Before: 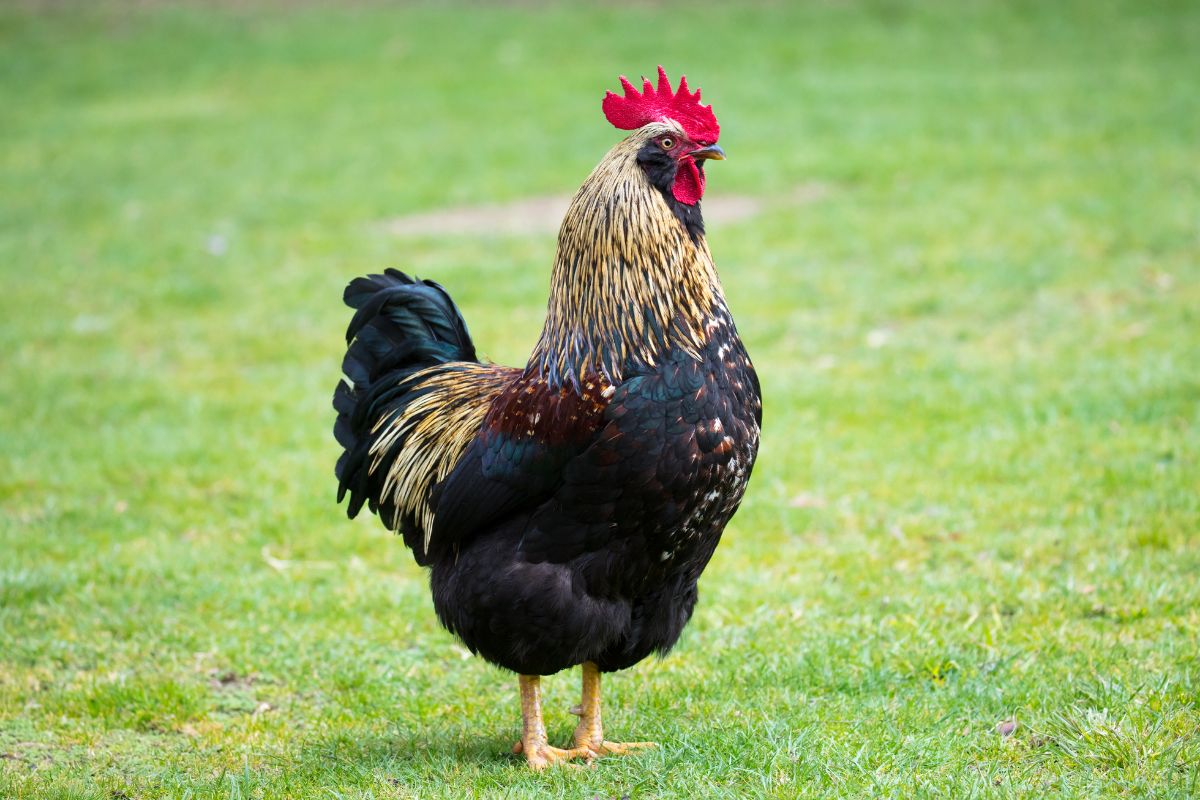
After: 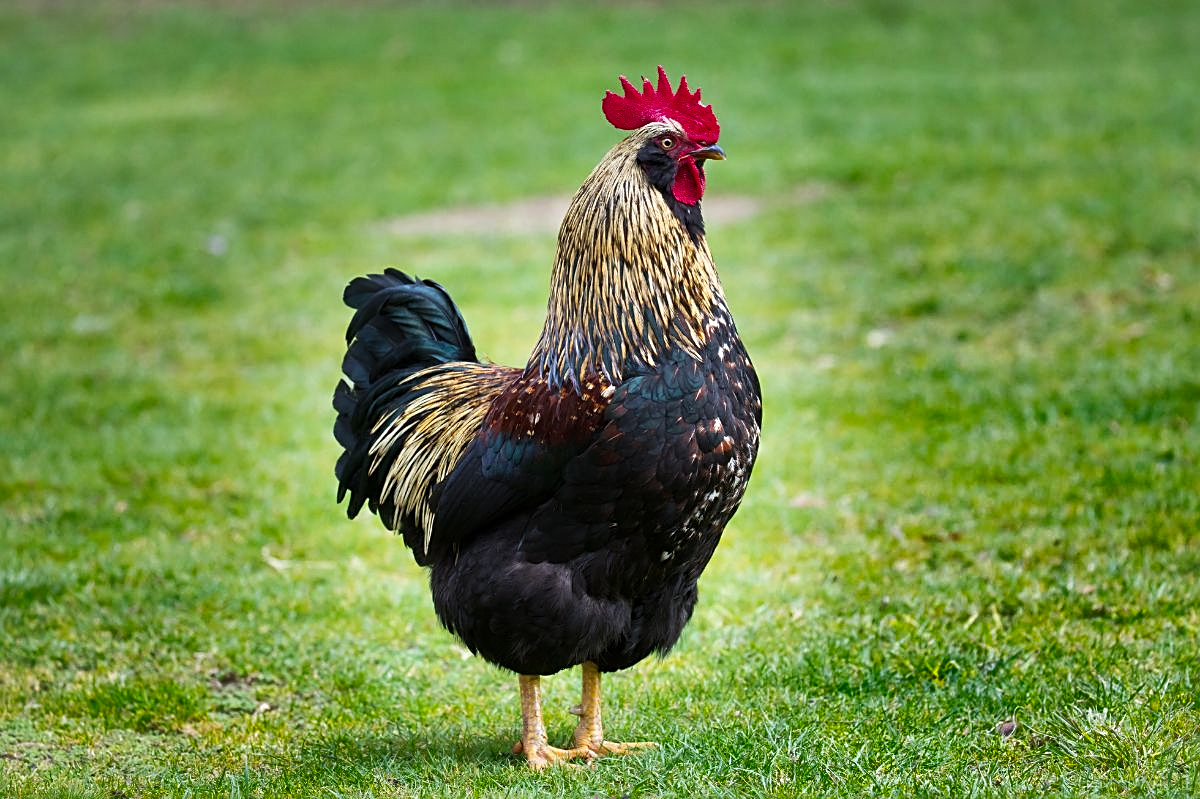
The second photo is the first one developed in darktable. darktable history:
sharpen: on, module defaults
crop: bottom 0.066%
shadows and highlights: shadows 17.74, highlights -83.39, soften with gaussian
